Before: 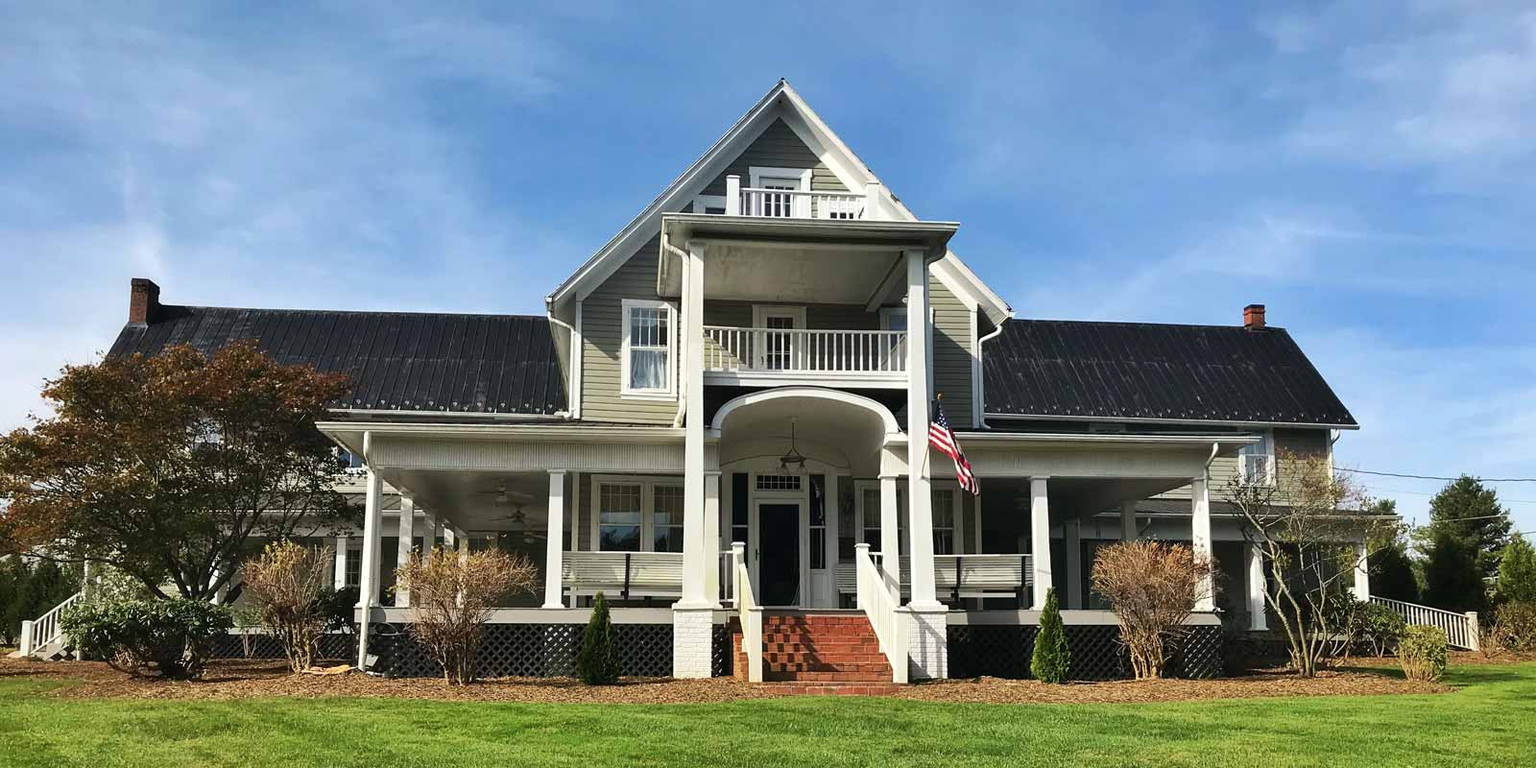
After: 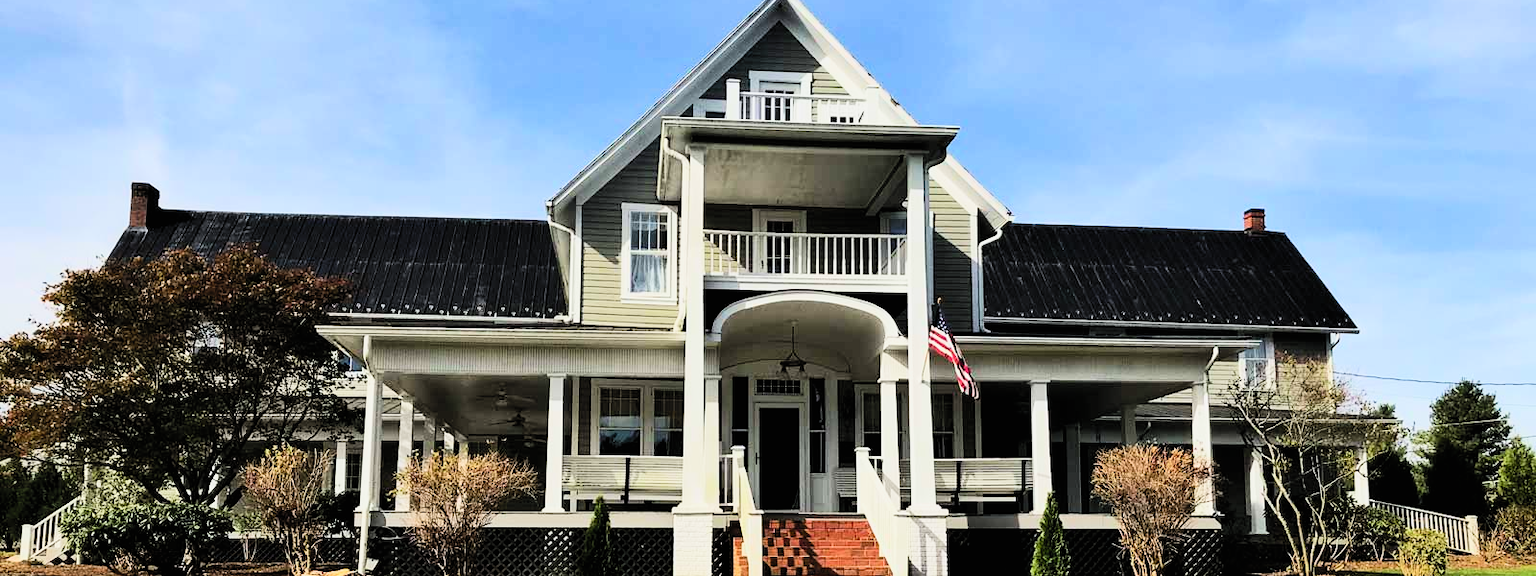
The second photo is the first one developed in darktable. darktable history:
contrast brightness saturation: contrast 0.2, brightness 0.16, saturation 0.22
crop and rotate: top 12.5%, bottom 12.5%
exposure: black level correction 0.001, exposure 0.14 EV, compensate highlight preservation false
filmic rgb: black relative exposure -5 EV, hardness 2.88, contrast 1.3
fill light: on, module defaults
